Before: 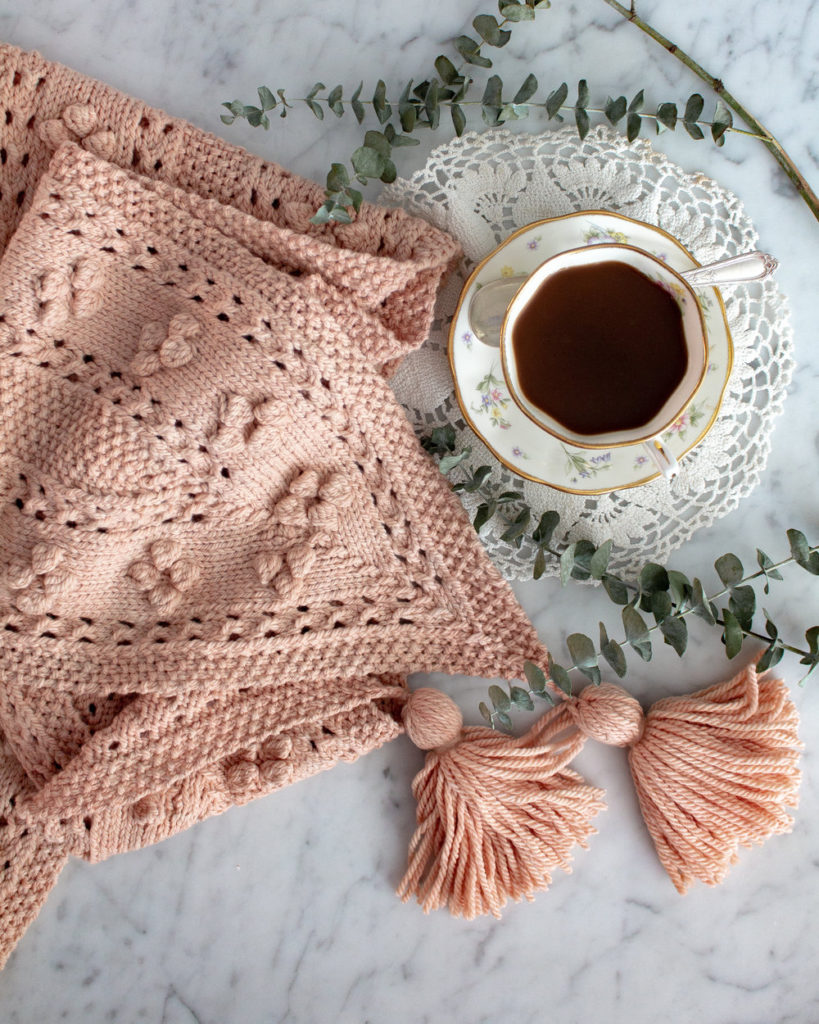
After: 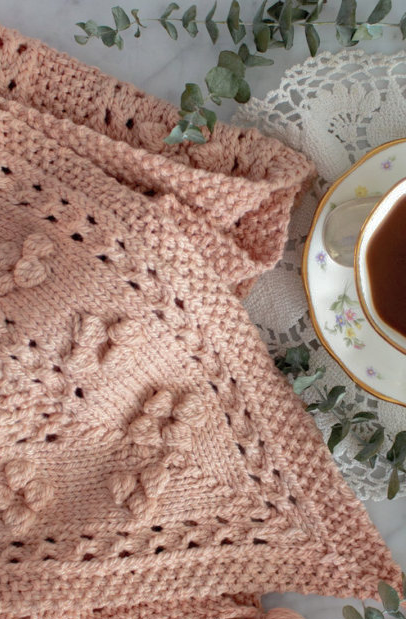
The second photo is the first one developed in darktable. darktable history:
shadows and highlights: shadows 40.14, highlights -59.86
crop: left 17.849%, top 7.821%, right 32.518%, bottom 31.692%
